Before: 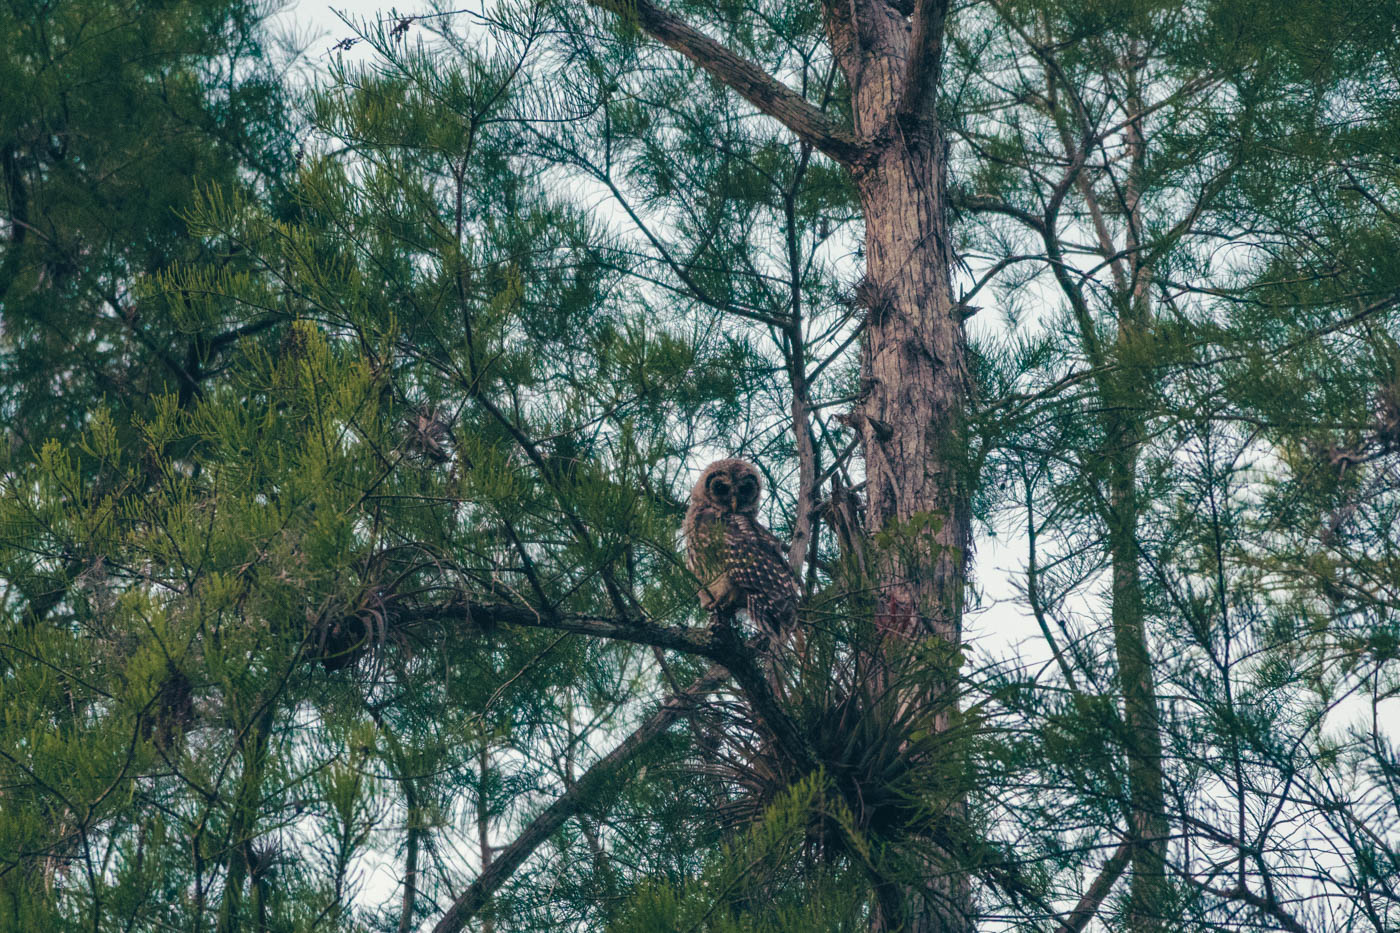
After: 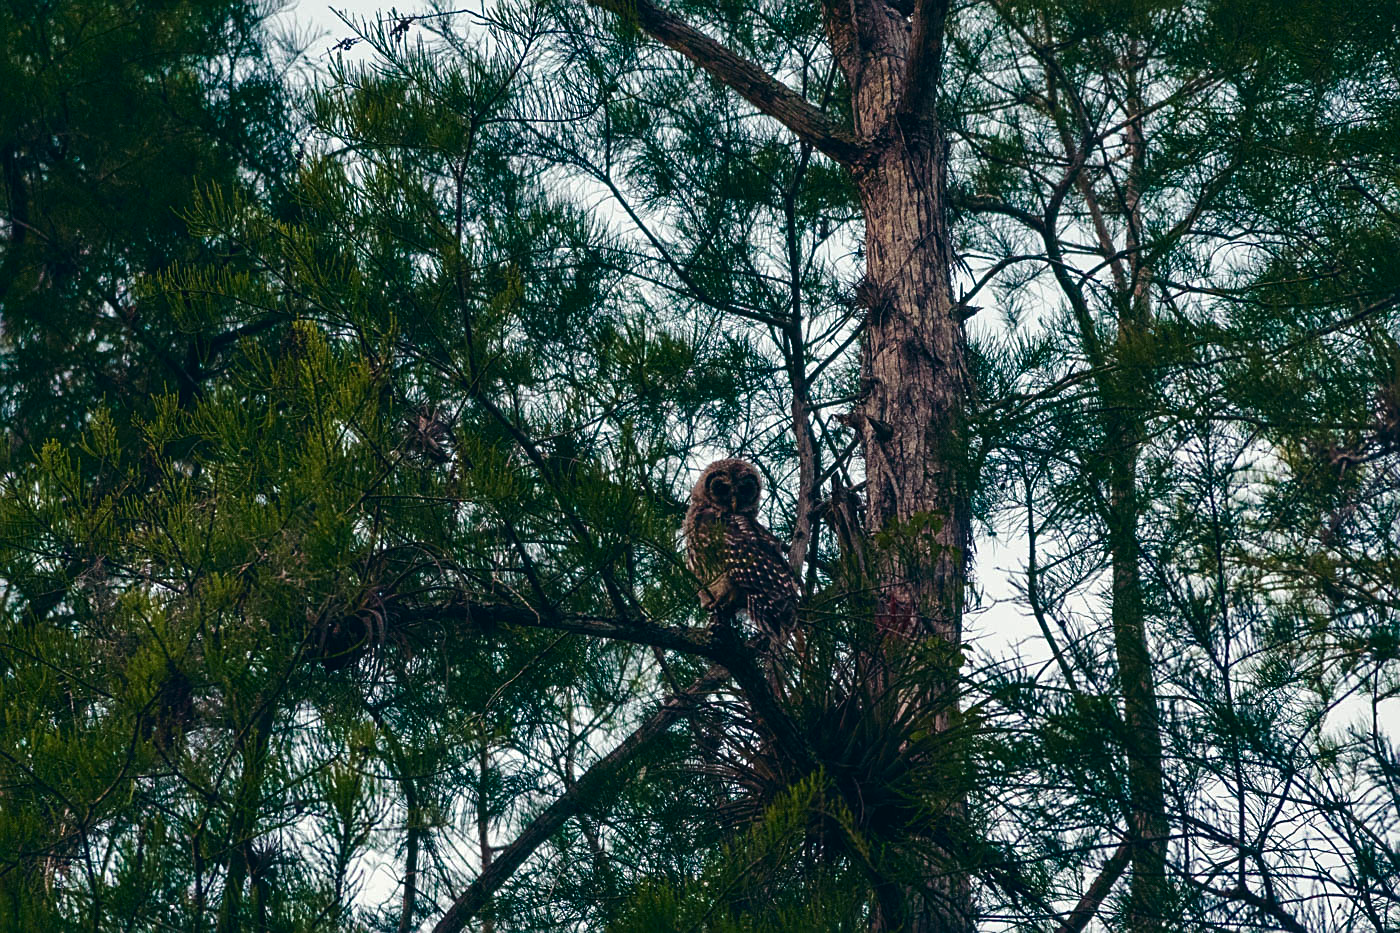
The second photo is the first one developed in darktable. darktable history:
exposure: black level correction -0.004, exposure 0.05 EV, compensate highlight preservation false
tone equalizer: edges refinement/feathering 500, mask exposure compensation -1.57 EV, preserve details no
contrast brightness saturation: contrast 0.132, brightness -0.244, saturation 0.149
sharpen: on, module defaults
